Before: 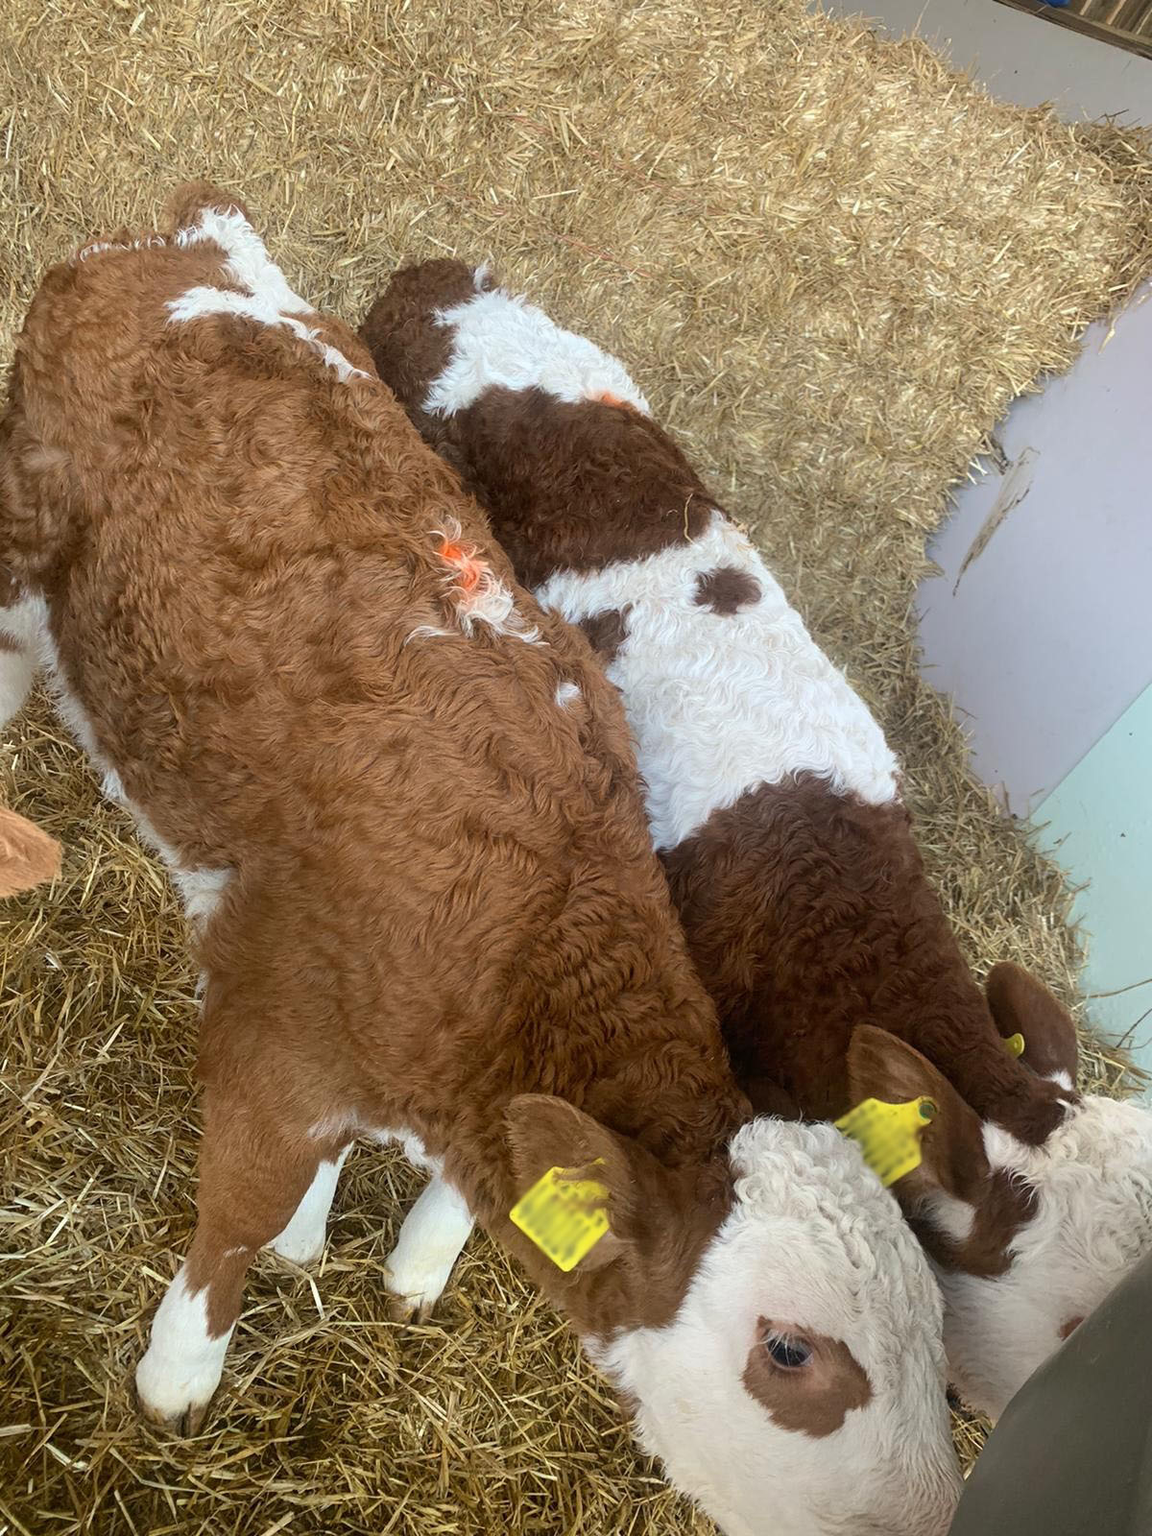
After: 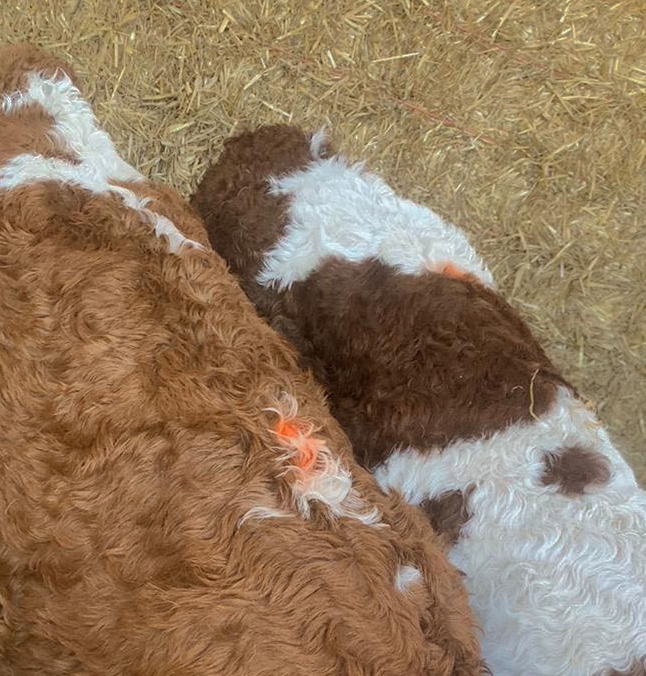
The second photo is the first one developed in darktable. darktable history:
shadows and highlights: shadows 25, highlights -70
crop: left 15.306%, top 9.065%, right 30.789%, bottom 48.638%
